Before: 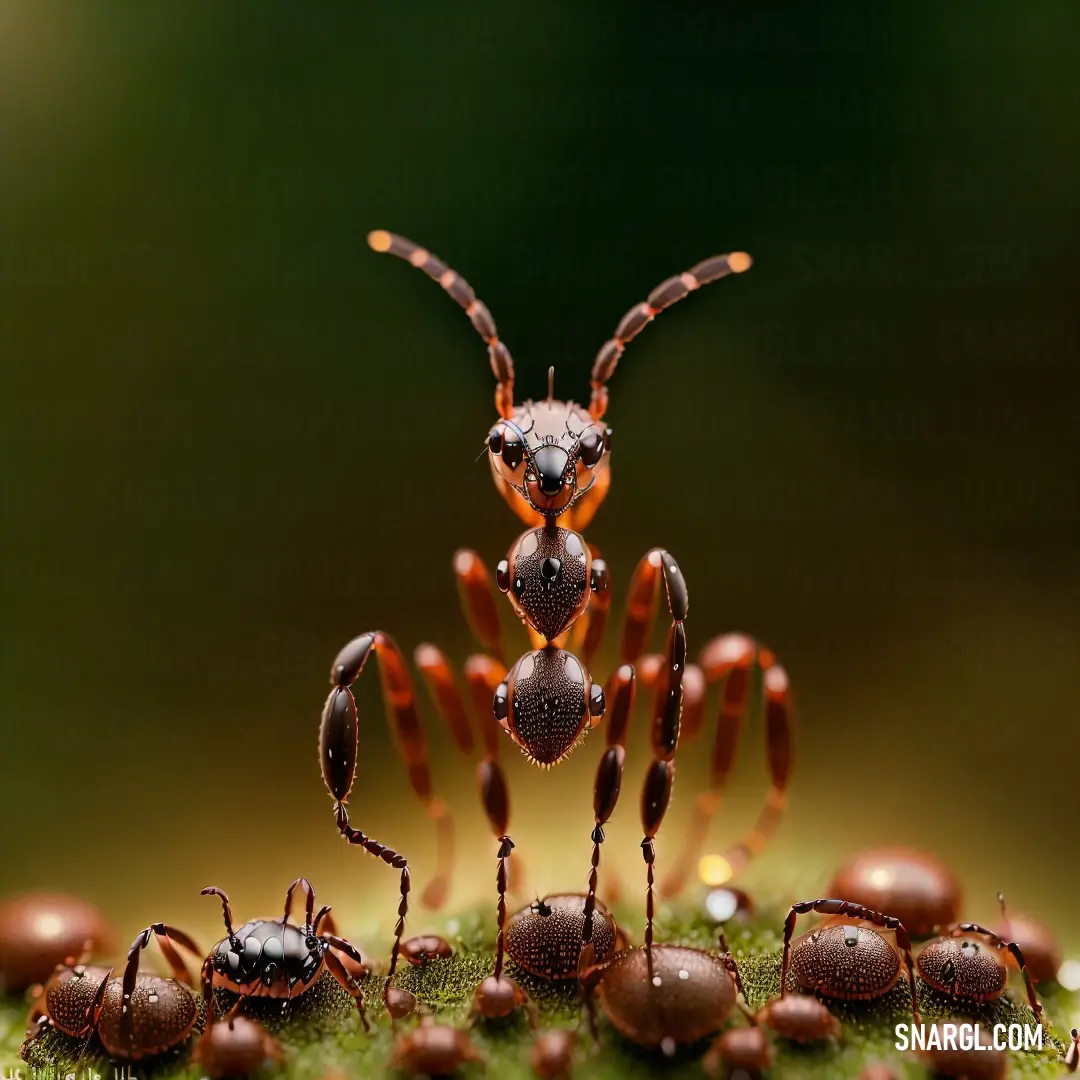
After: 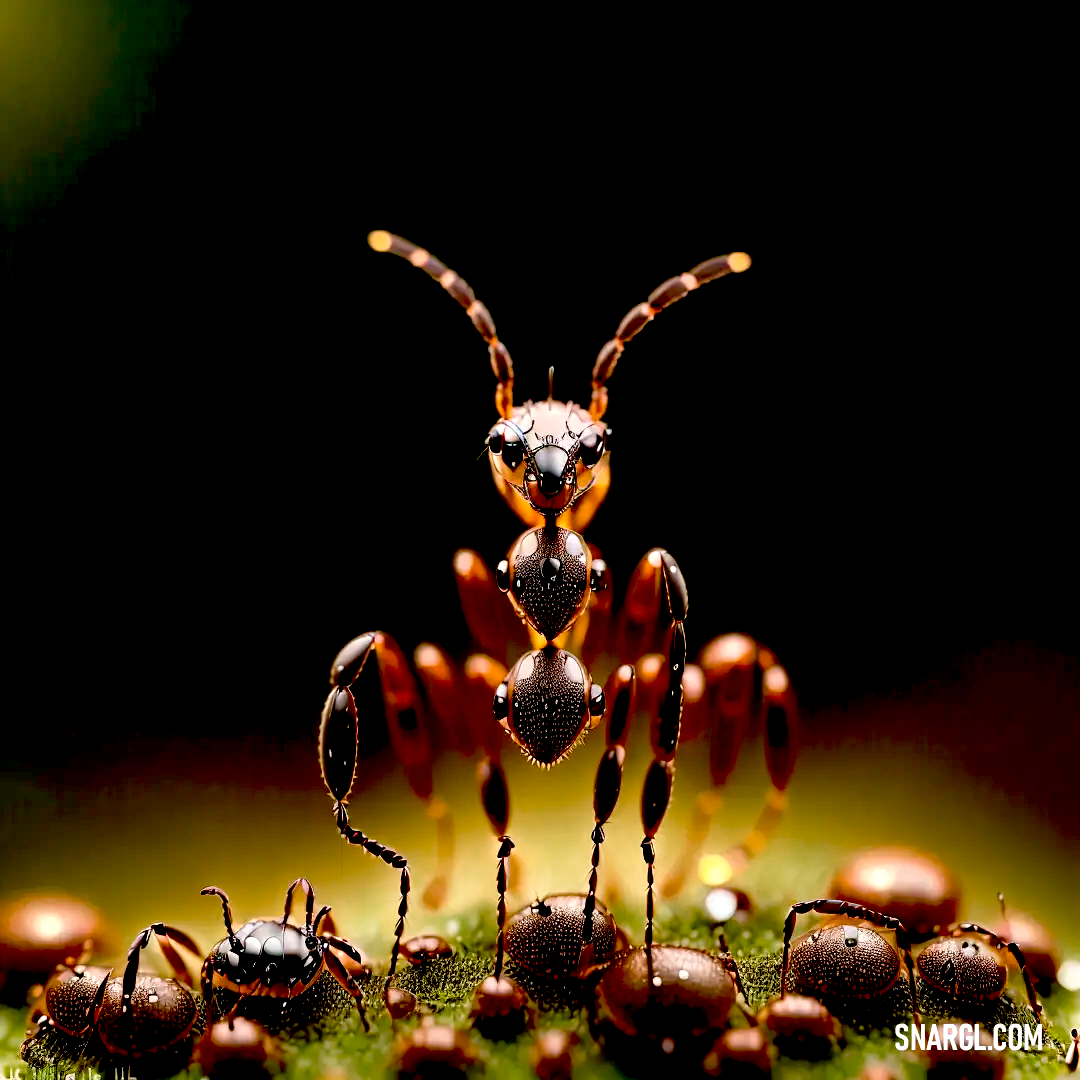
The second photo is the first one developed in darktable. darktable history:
exposure: black level correction 0.042, exposure 0.498 EV, compensate highlight preservation false
color zones: curves: ch0 [(0, 0.558) (0.143, 0.548) (0.286, 0.447) (0.429, 0.259) (0.571, 0.5) (0.714, 0.5) (0.857, 0.593) (1, 0.558)]; ch1 [(0, 0.543) (0.01, 0.544) (0.12, 0.492) (0.248, 0.458) (0.5, 0.534) (0.748, 0.5) (0.99, 0.469) (1, 0.543)]; ch2 [(0, 0.507) (0.143, 0.522) (0.286, 0.505) (0.429, 0.5) (0.571, 0.5) (0.714, 0.5) (0.857, 0.5) (1, 0.507)]
